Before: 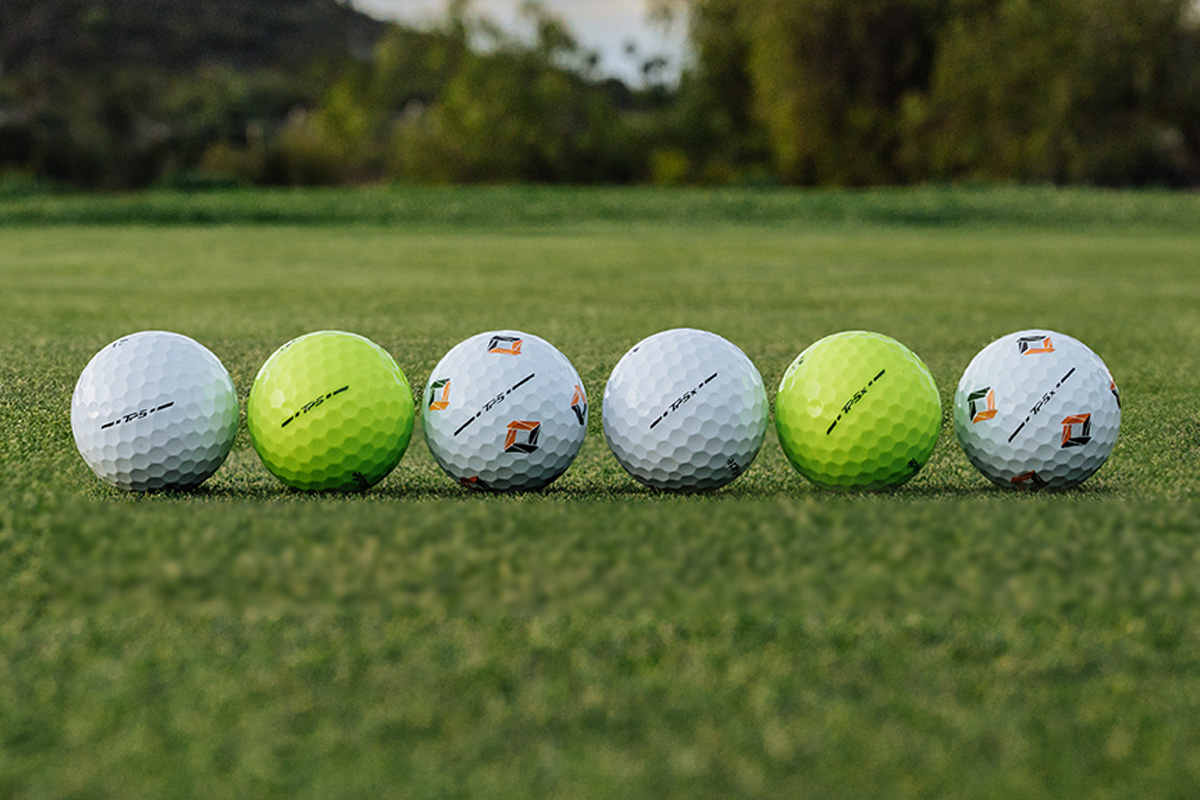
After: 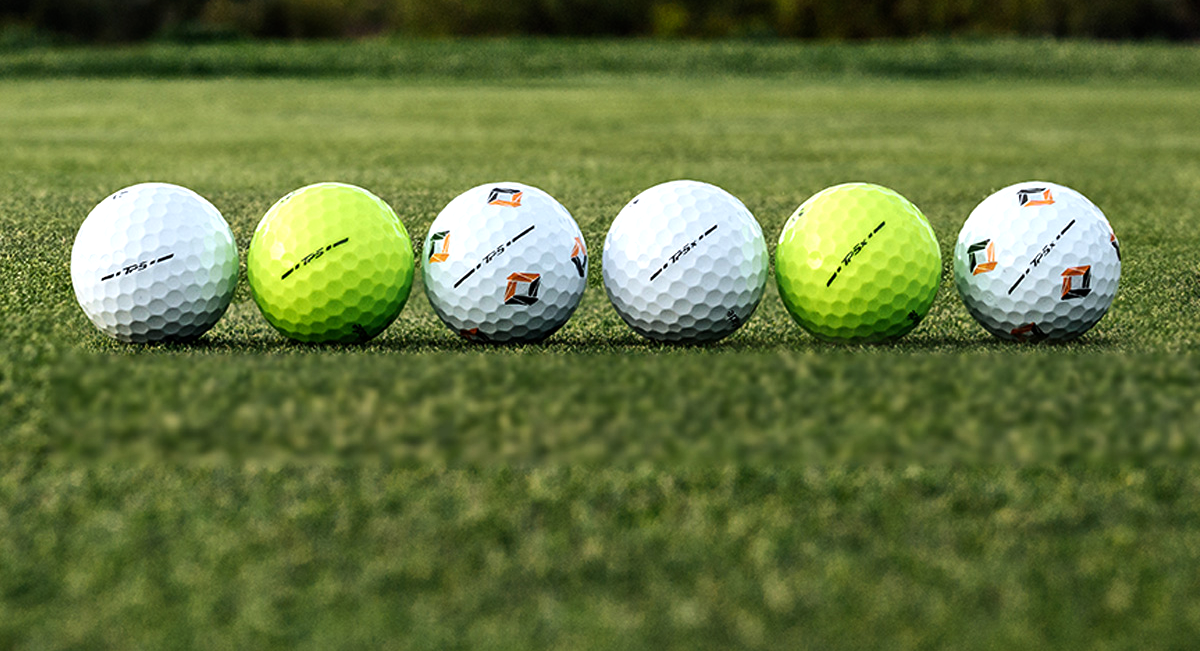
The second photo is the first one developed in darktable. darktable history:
crop and rotate: top 18.507%
exposure: black level correction 0.001, compensate highlight preservation false
tone equalizer: -8 EV -0.75 EV, -7 EV -0.7 EV, -6 EV -0.6 EV, -5 EV -0.4 EV, -3 EV 0.4 EV, -2 EV 0.6 EV, -1 EV 0.7 EV, +0 EV 0.75 EV, edges refinement/feathering 500, mask exposure compensation -1.57 EV, preserve details no
